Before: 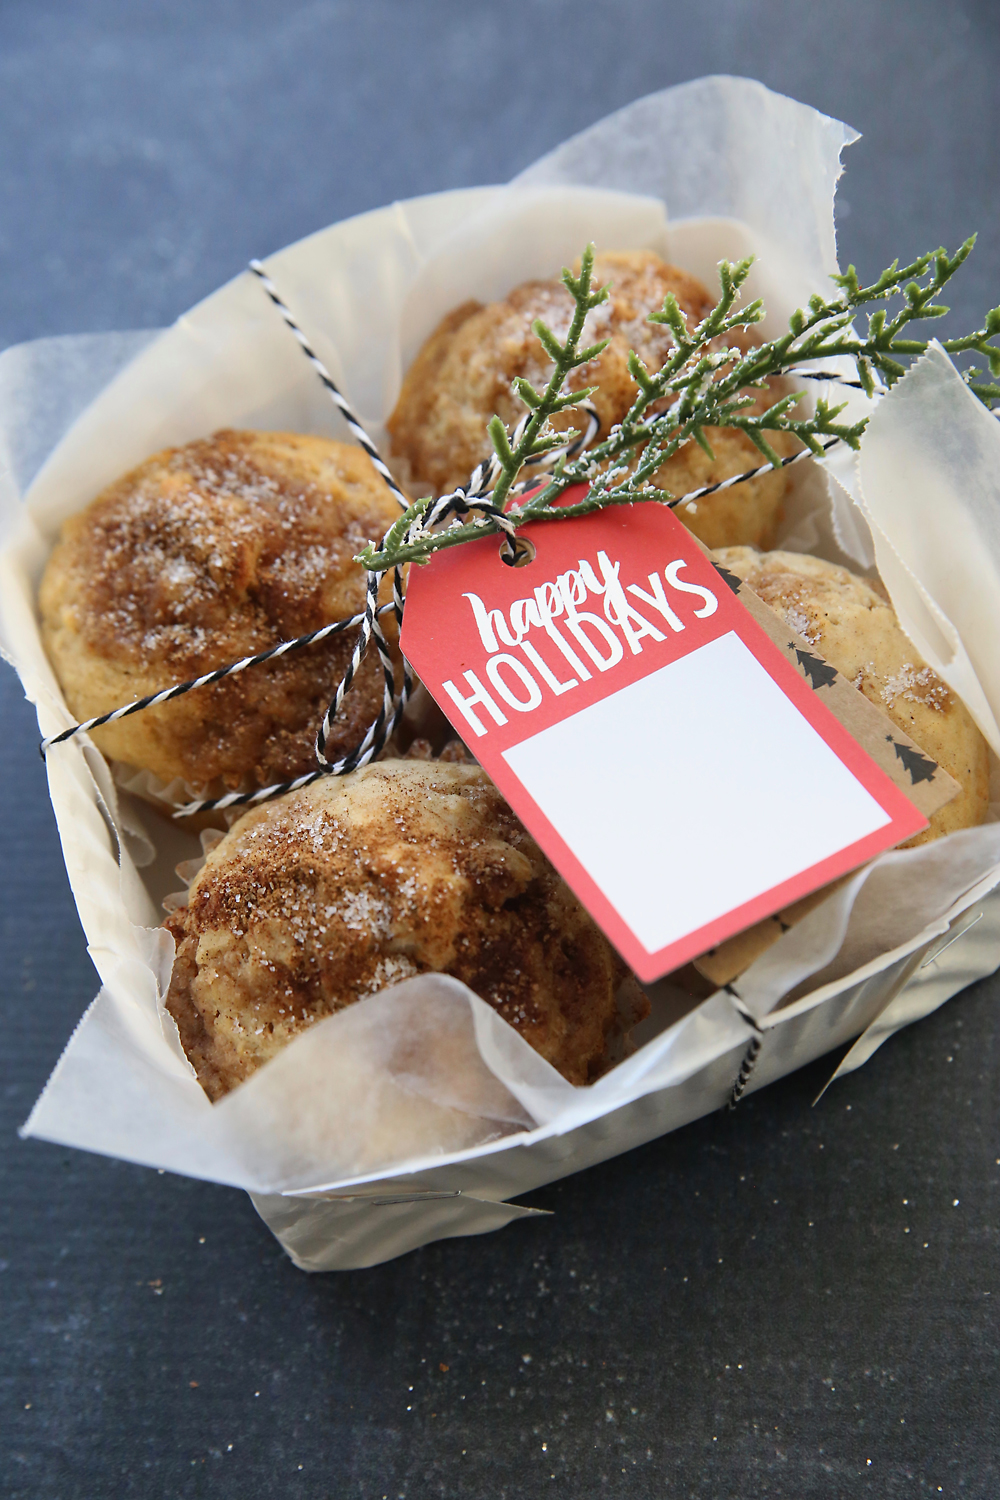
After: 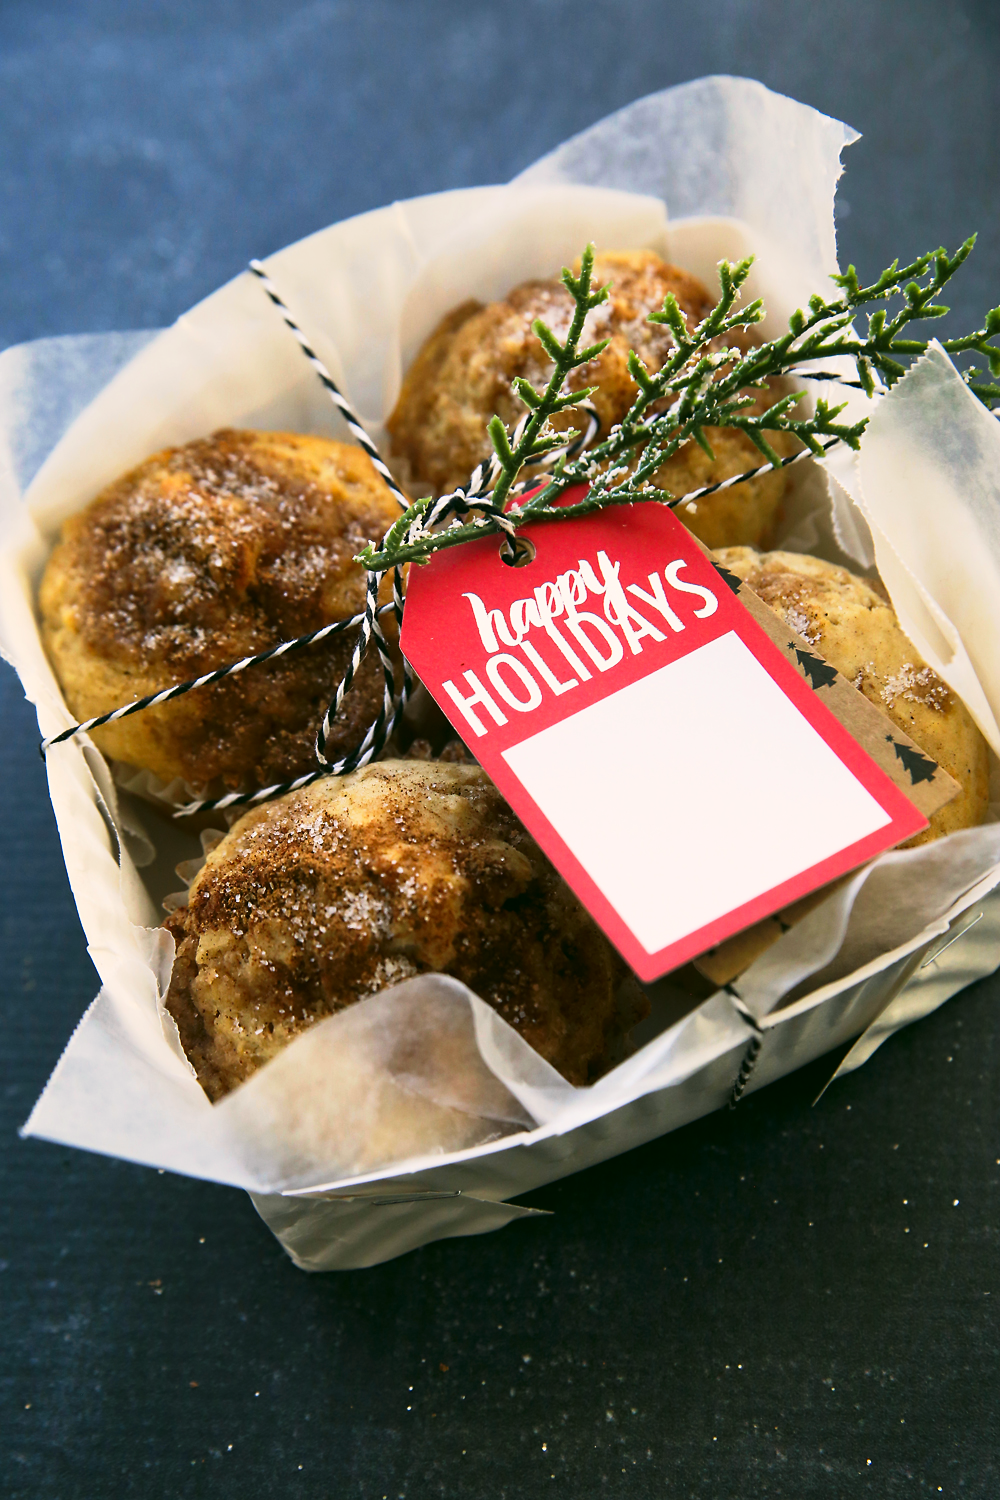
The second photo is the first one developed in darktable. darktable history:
tone curve: curves: ch0 [(0, 0) (0.003, 0.007) (0.011, 0.01) (0.025, 0.016) (0.044, 0.025) (0.069, 0.036) (0.1, 0.052) (0.136, 0.073) (0.177, 0.103) (0.224, 0.135) (0.277, 0.177) (0.335, 0.233) (0.399, 0.303) (0.468, 0.376) (0.543, 0.469) (0.623, 0.581) (0.709, 0.723) (0.801, 0.863) (0.898, 0.938) (1, 1)], preserve colors none
color correction: highlights a* 3.93, highlights b* 4.92, shadows a* -7.54, shadows b* 4.87
